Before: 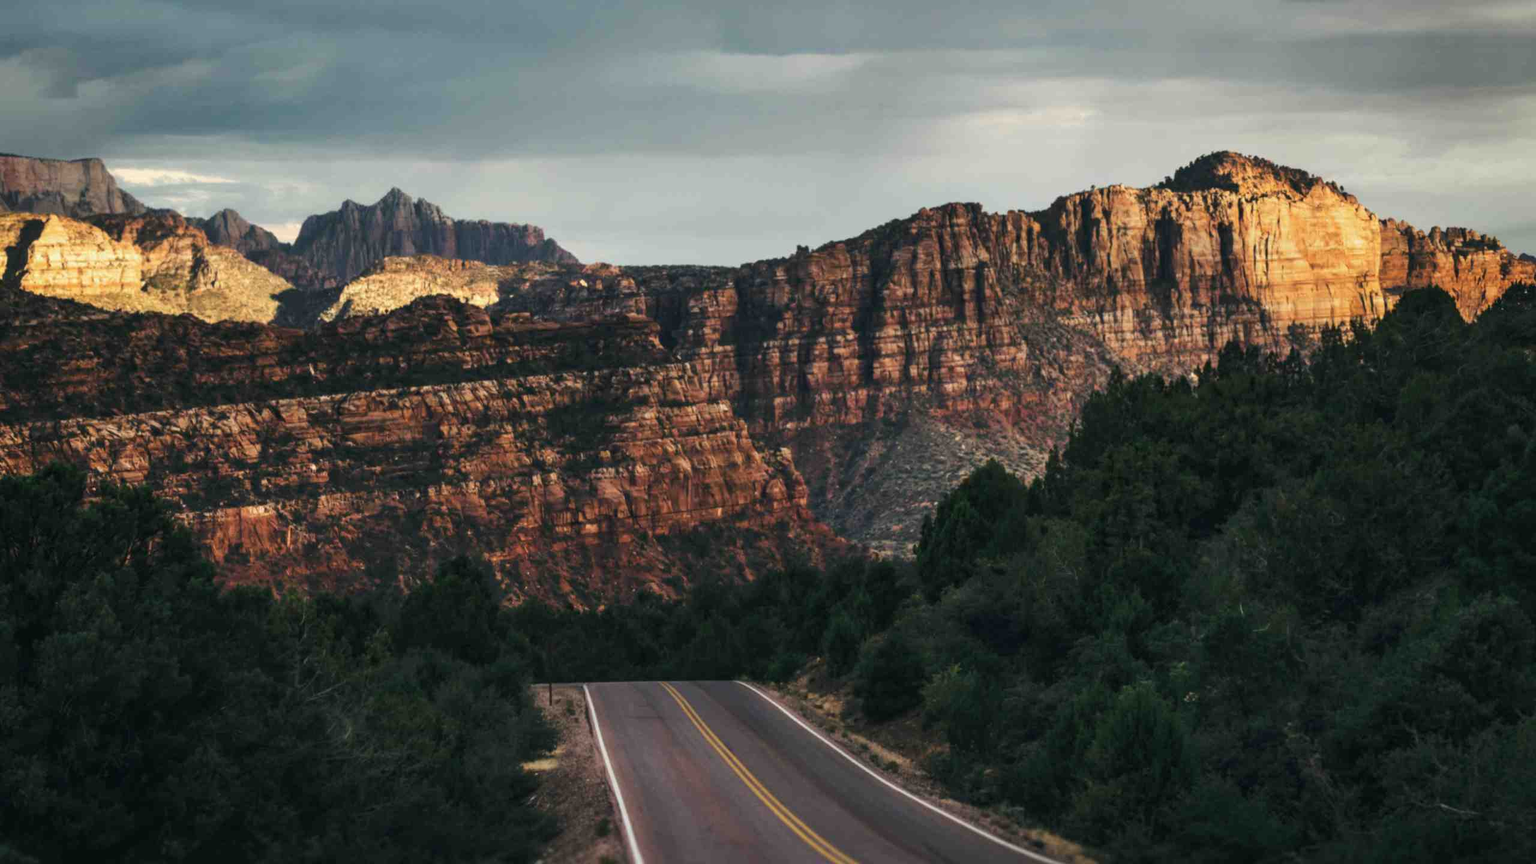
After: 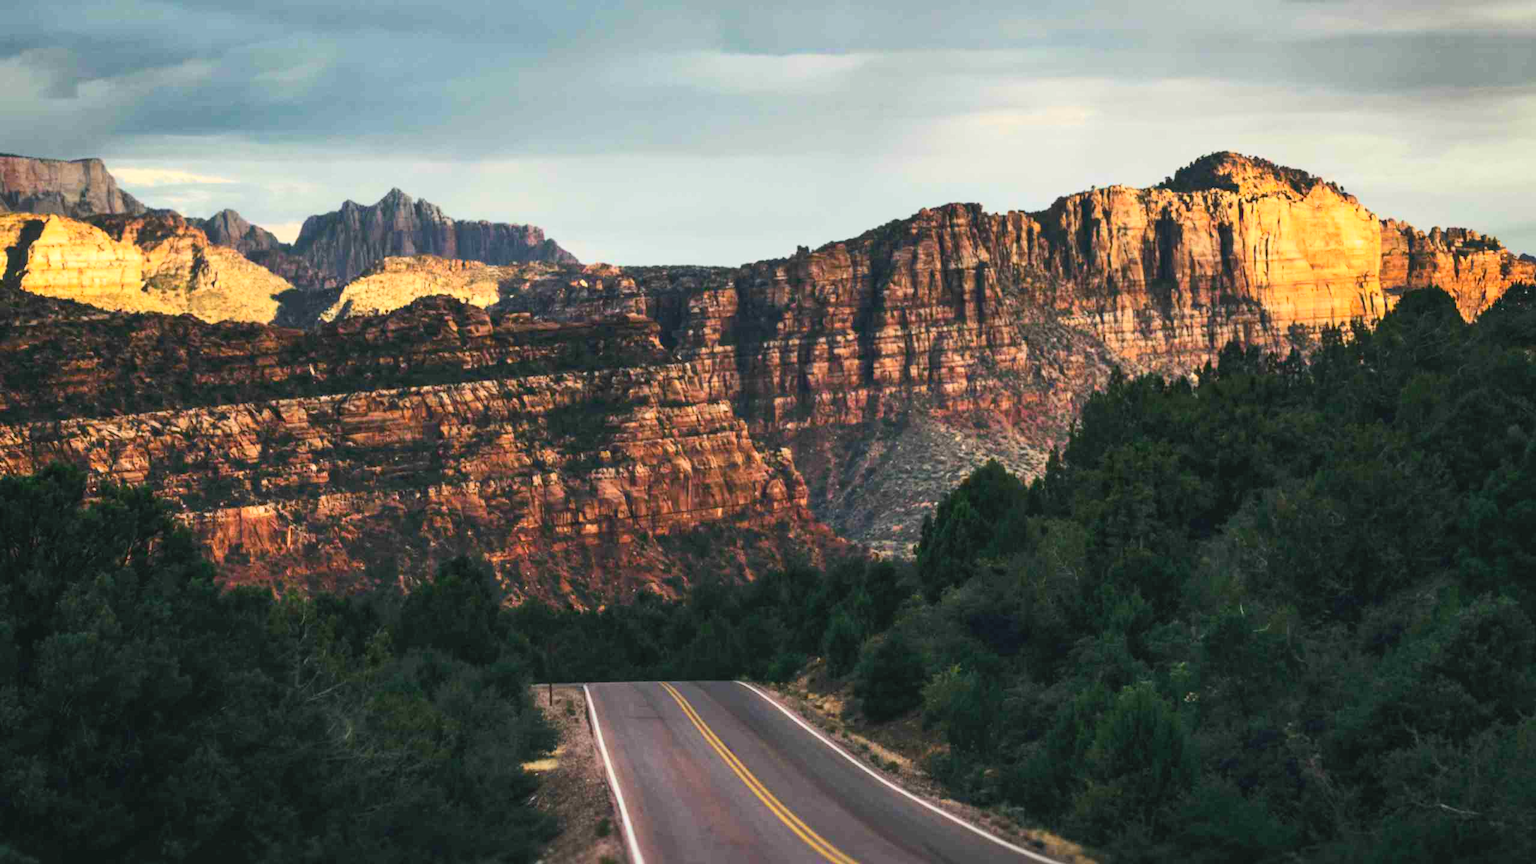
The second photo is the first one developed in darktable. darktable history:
color contrast: green-magenta contrast 0.96
contrast brightness saturation: contrast 0.24, brightness 0.26, saturation 0.39
